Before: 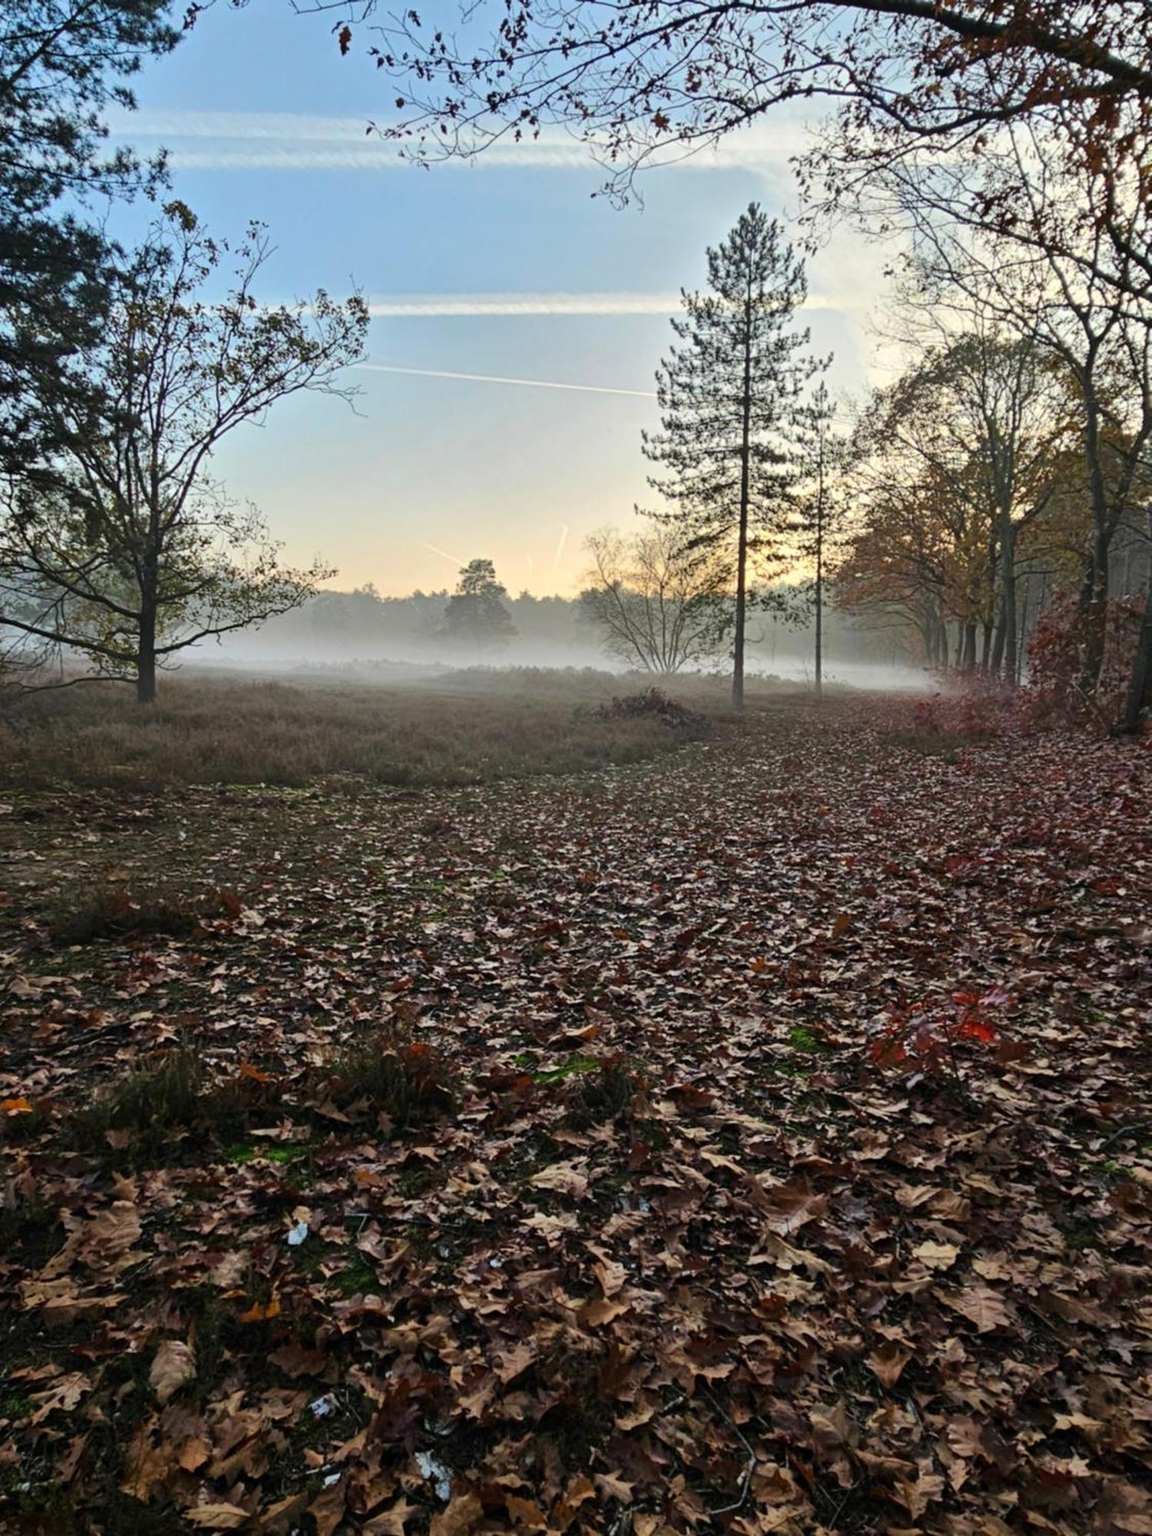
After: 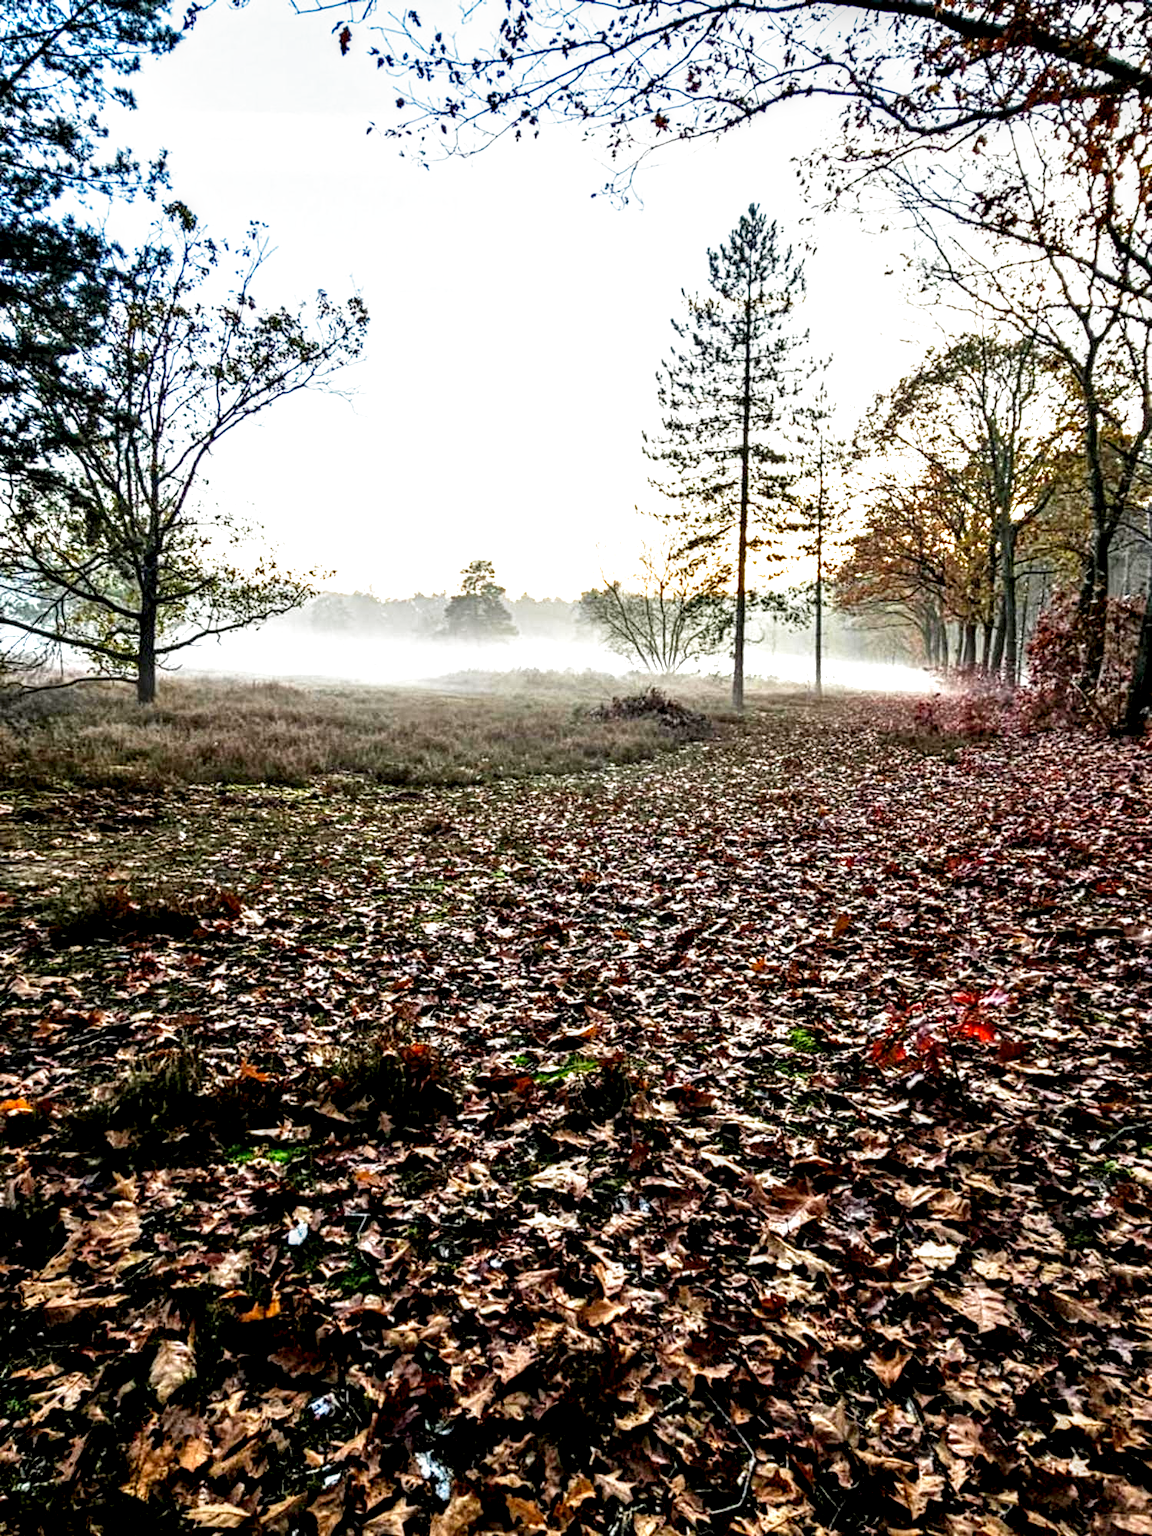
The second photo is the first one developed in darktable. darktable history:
filmic rgb: middle gray luminance 8.8%, black relative exposure -6.3 EV, white relative exposure 2.7 EV, threshold 6 EV, target black luminance 0%, hardness 4.74, latitude 73.47%, contrast 1.332, shadows ↔ highlights balance 10.13%, add noise in highlights 0, preserve chrominance no, color science v3 (2019), use custom middle-gray values true, iterations of high-quality reconstruction 0, contrast in highlights soft, enable highlight reconstruction true
local contrast: highlights 19%, detail 186%
exposure: black level correction 0.001, exposure 0.191 EV, compensate highlight preservation false
